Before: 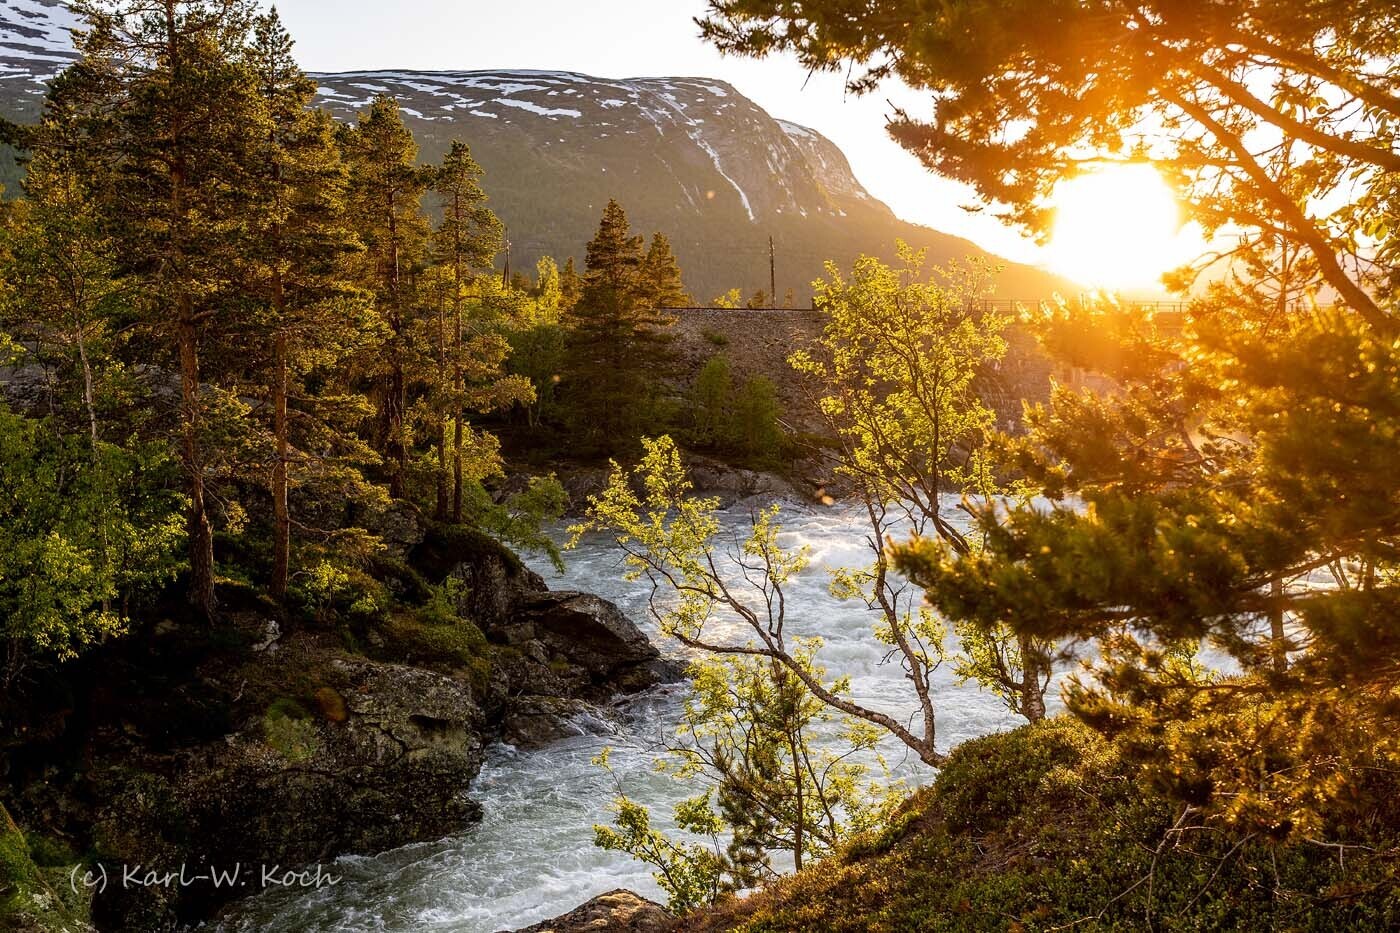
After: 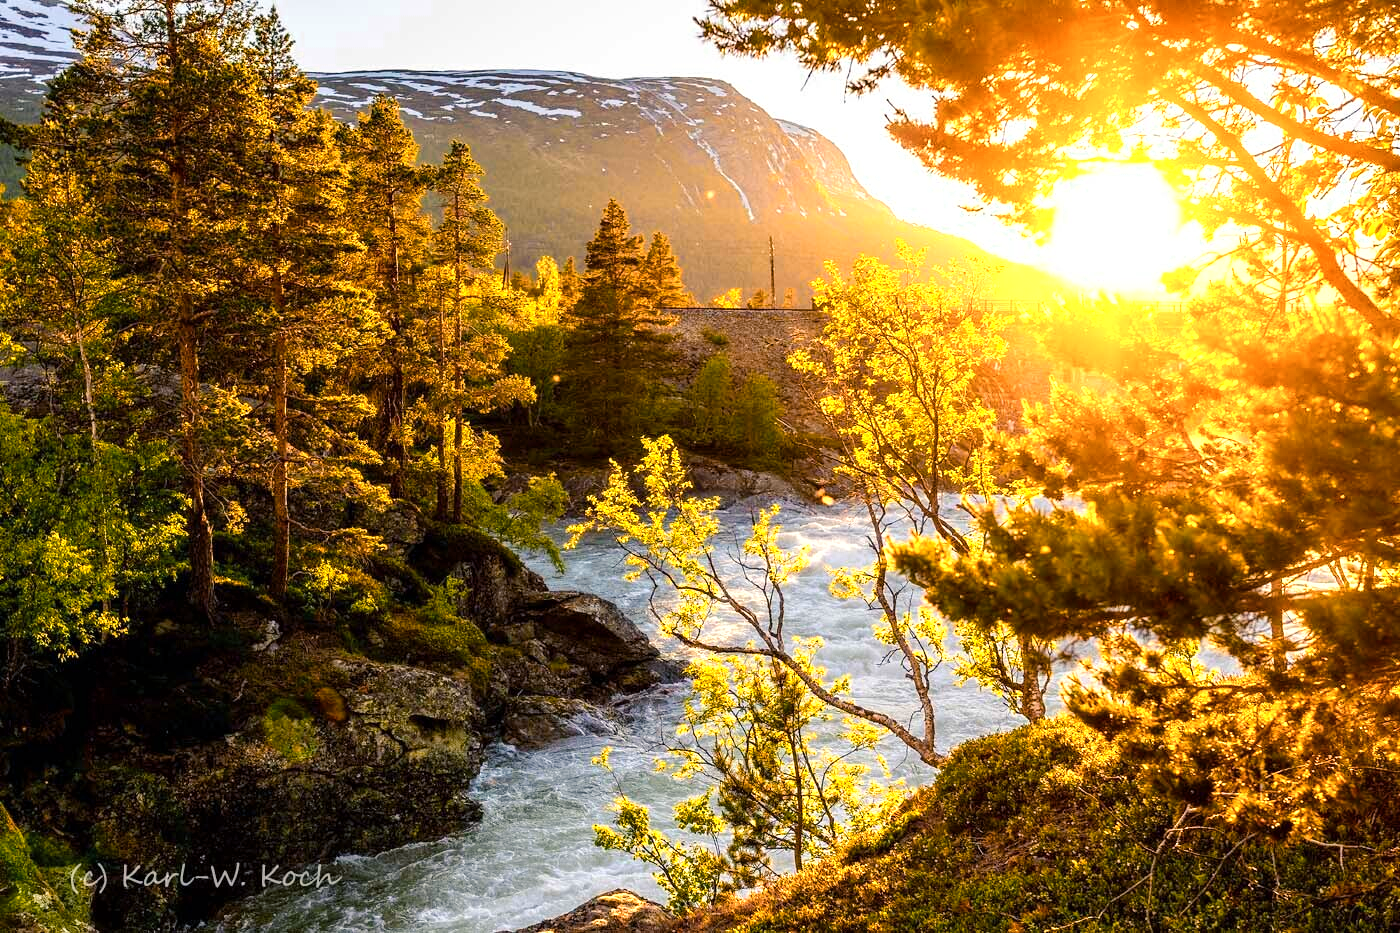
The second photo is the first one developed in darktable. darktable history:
color balance rgb: shadows lift › chroma 4.099%, shadows lift › hue 253.76°, linear chroma grading › global chroma 14.962%, perceptual saturation grading › global saturation 31.231%, perceptual brilliance grading › mid-tones 10.625%, perceptual brilliance grading › shadows 15.353%, global vibrance 20%
color zones: curves: ch0 [(0.018, 0.548) (0.197, 0.654) (0.425, 0.447) (0.605, 0.658) (0.732, 0.579)]; ch1 [(0.105, 0.531) (0.224, 0.531) (0.386, 0.39) (0.618, 0.456) (0.732, 0.456) (0.956, 0.421)]; ch2 [(0.039, 0.583) (0.215, 0.465) (0.399, 0.544) (0.465, 0.548) (0.614, 0.447) (0.724, 0.43) (0.882, 0.623) (0.956, 0.632)]
